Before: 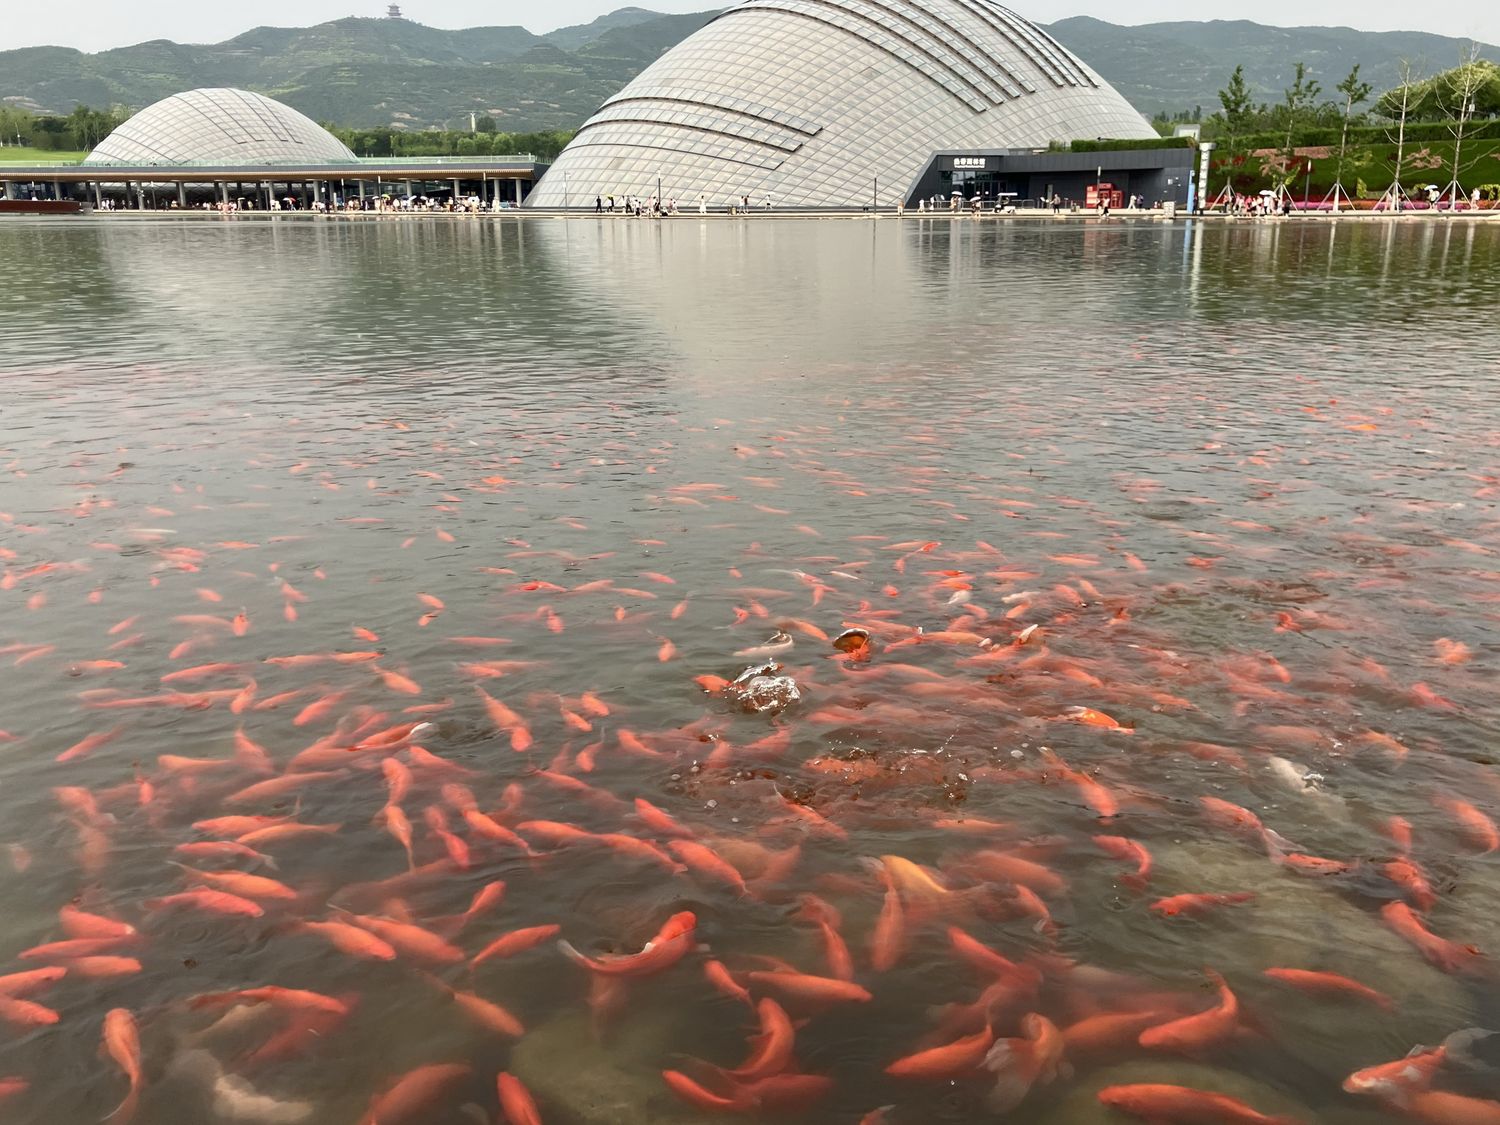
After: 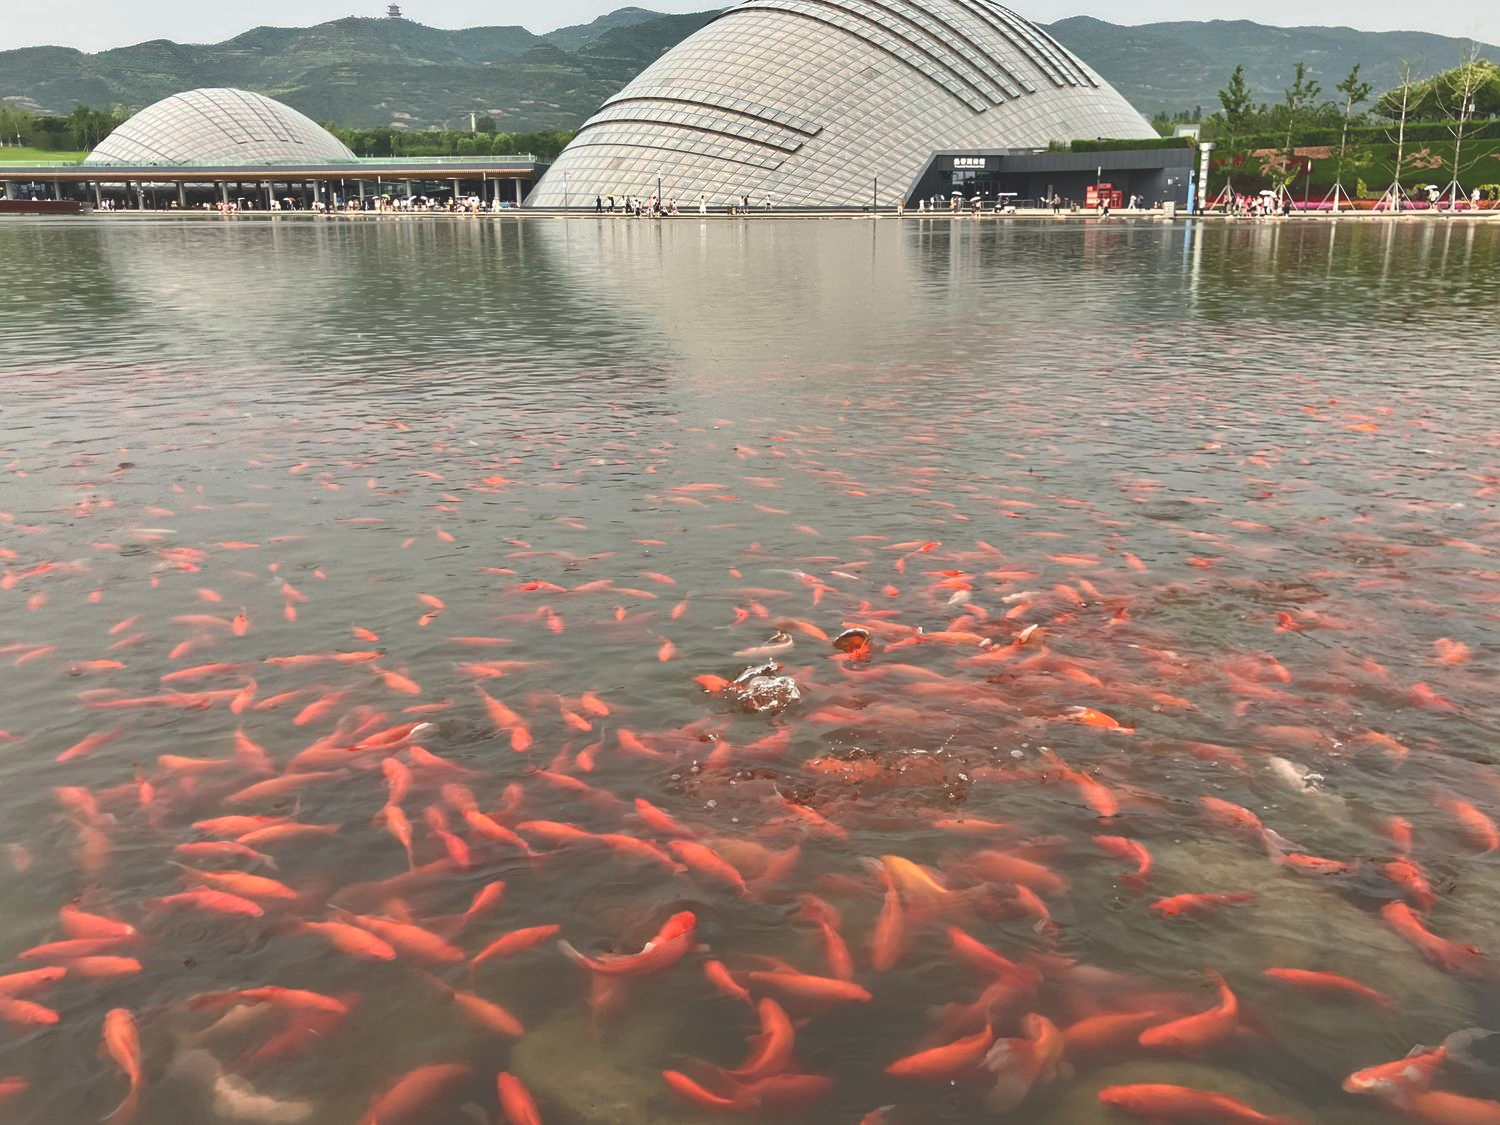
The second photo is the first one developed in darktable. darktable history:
exposure: black level correction -0.026, compensate highlight preservation false
shadows and highlights: soften with gaussian
sharpen: radius 2.879, amount 0.868, threshold 47.111
